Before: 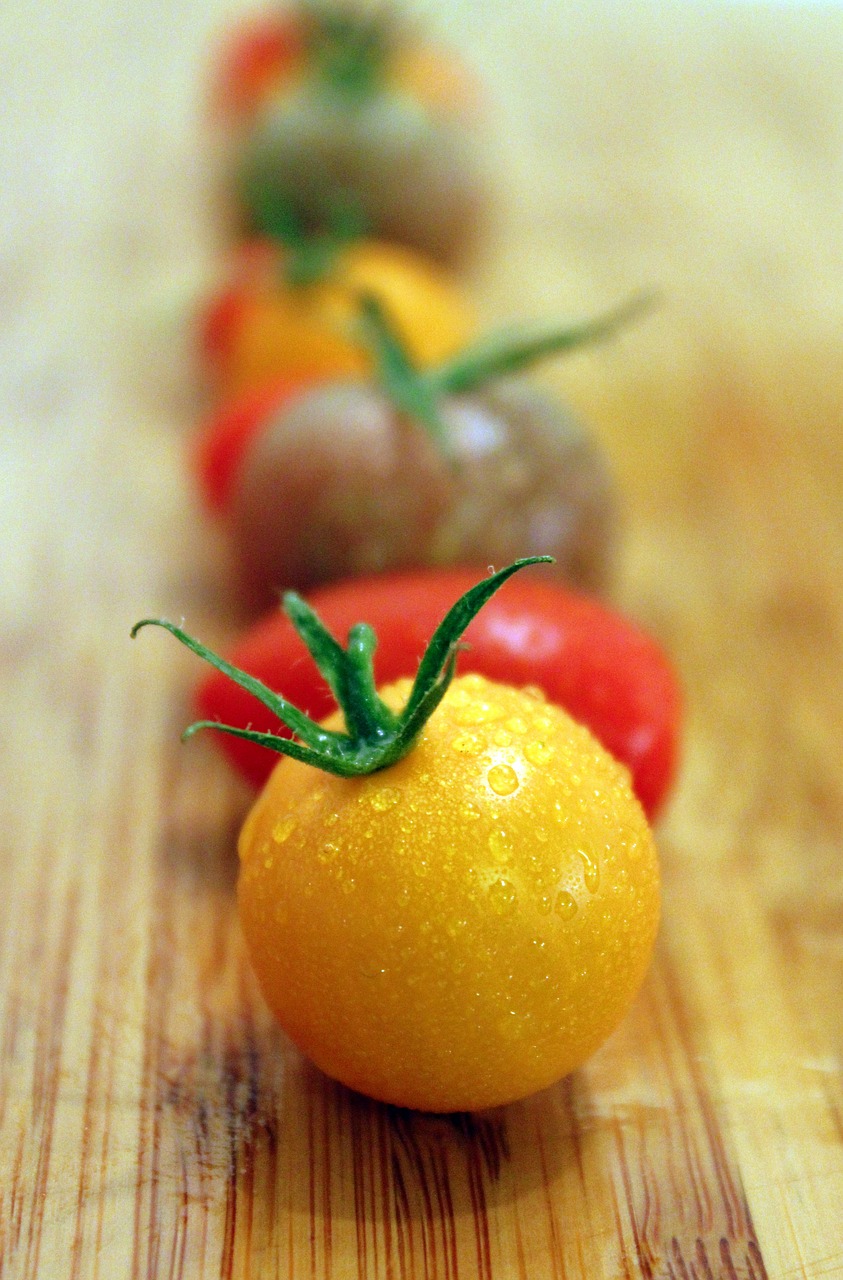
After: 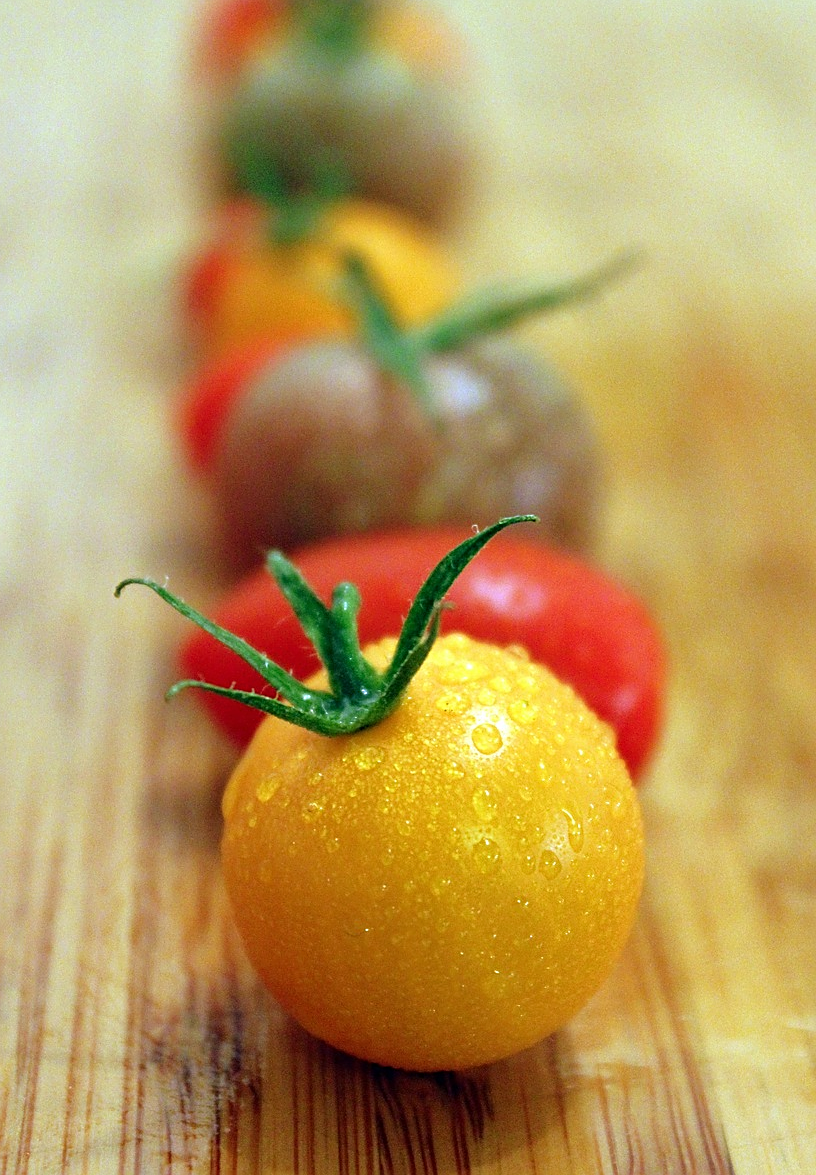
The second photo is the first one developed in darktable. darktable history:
crop: left 1.964%, top 3.251%, right 1.122%, bottom 4.933%
sharpen: on, module defaults
